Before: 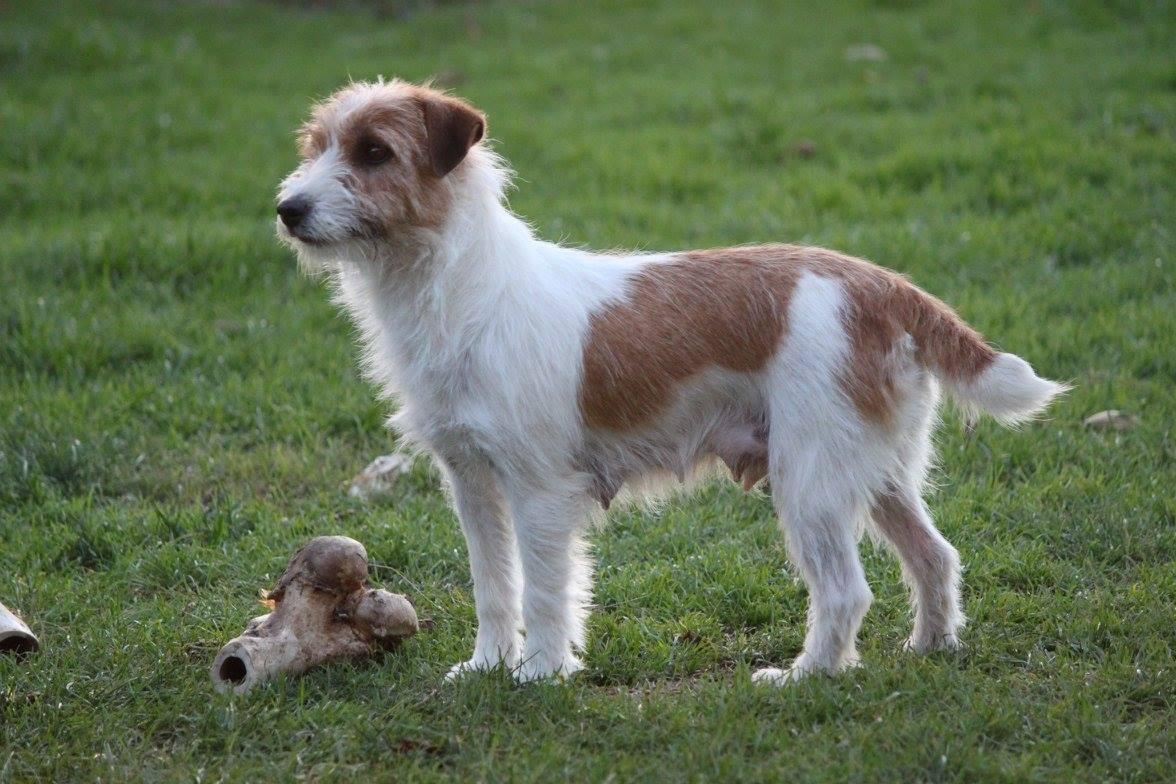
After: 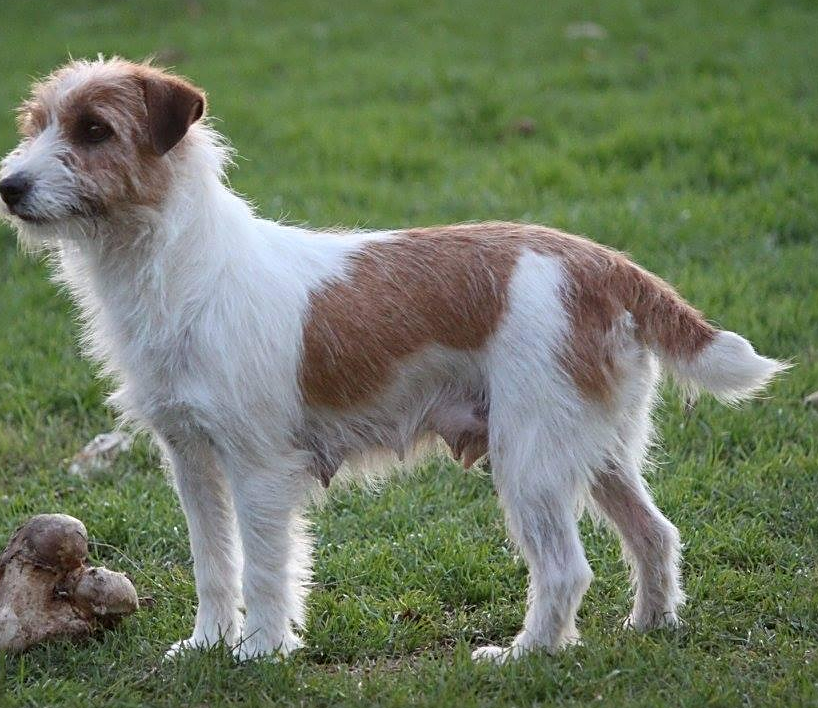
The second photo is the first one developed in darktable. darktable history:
sharpen: on, module defaults
crop and rotate: left 23.831%, top 2.894%, right 6.599%, bottom 6.757%
color calibration: gray › normalize channels true, illuminant same as pipeline (D50), adaptation XYZ, x 0.346, y 0.358, temperature 5021.79 K, gamut compression 0.019
